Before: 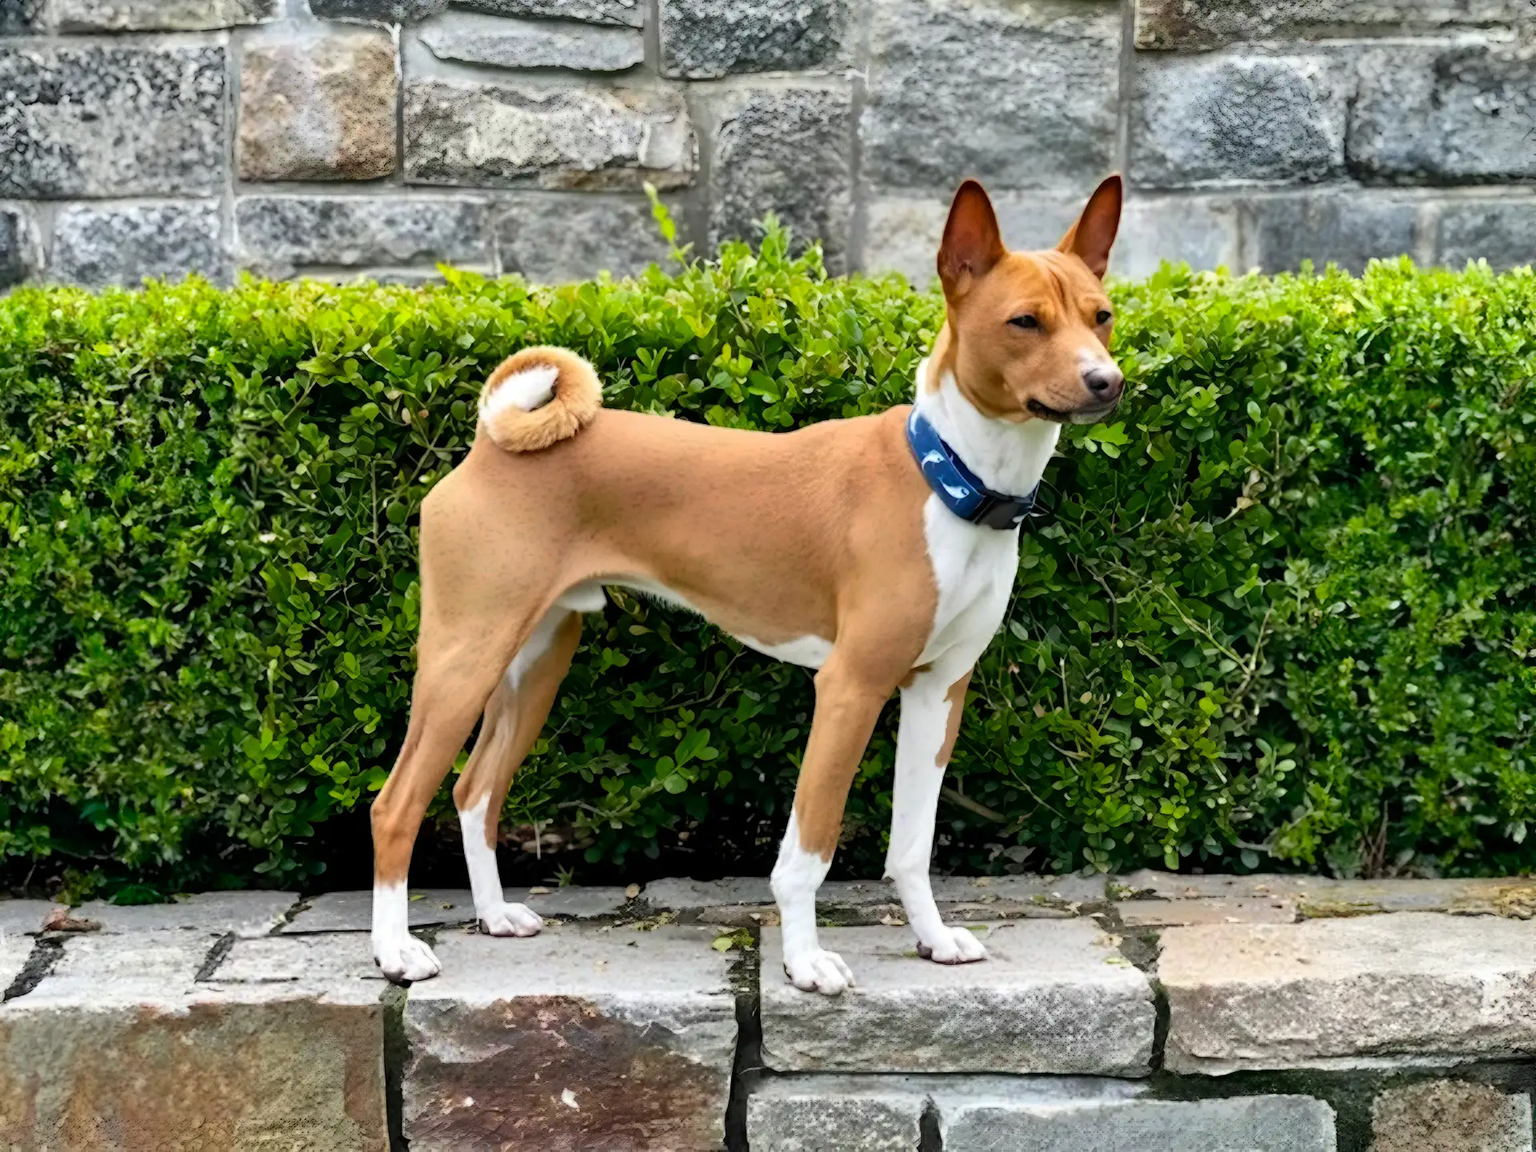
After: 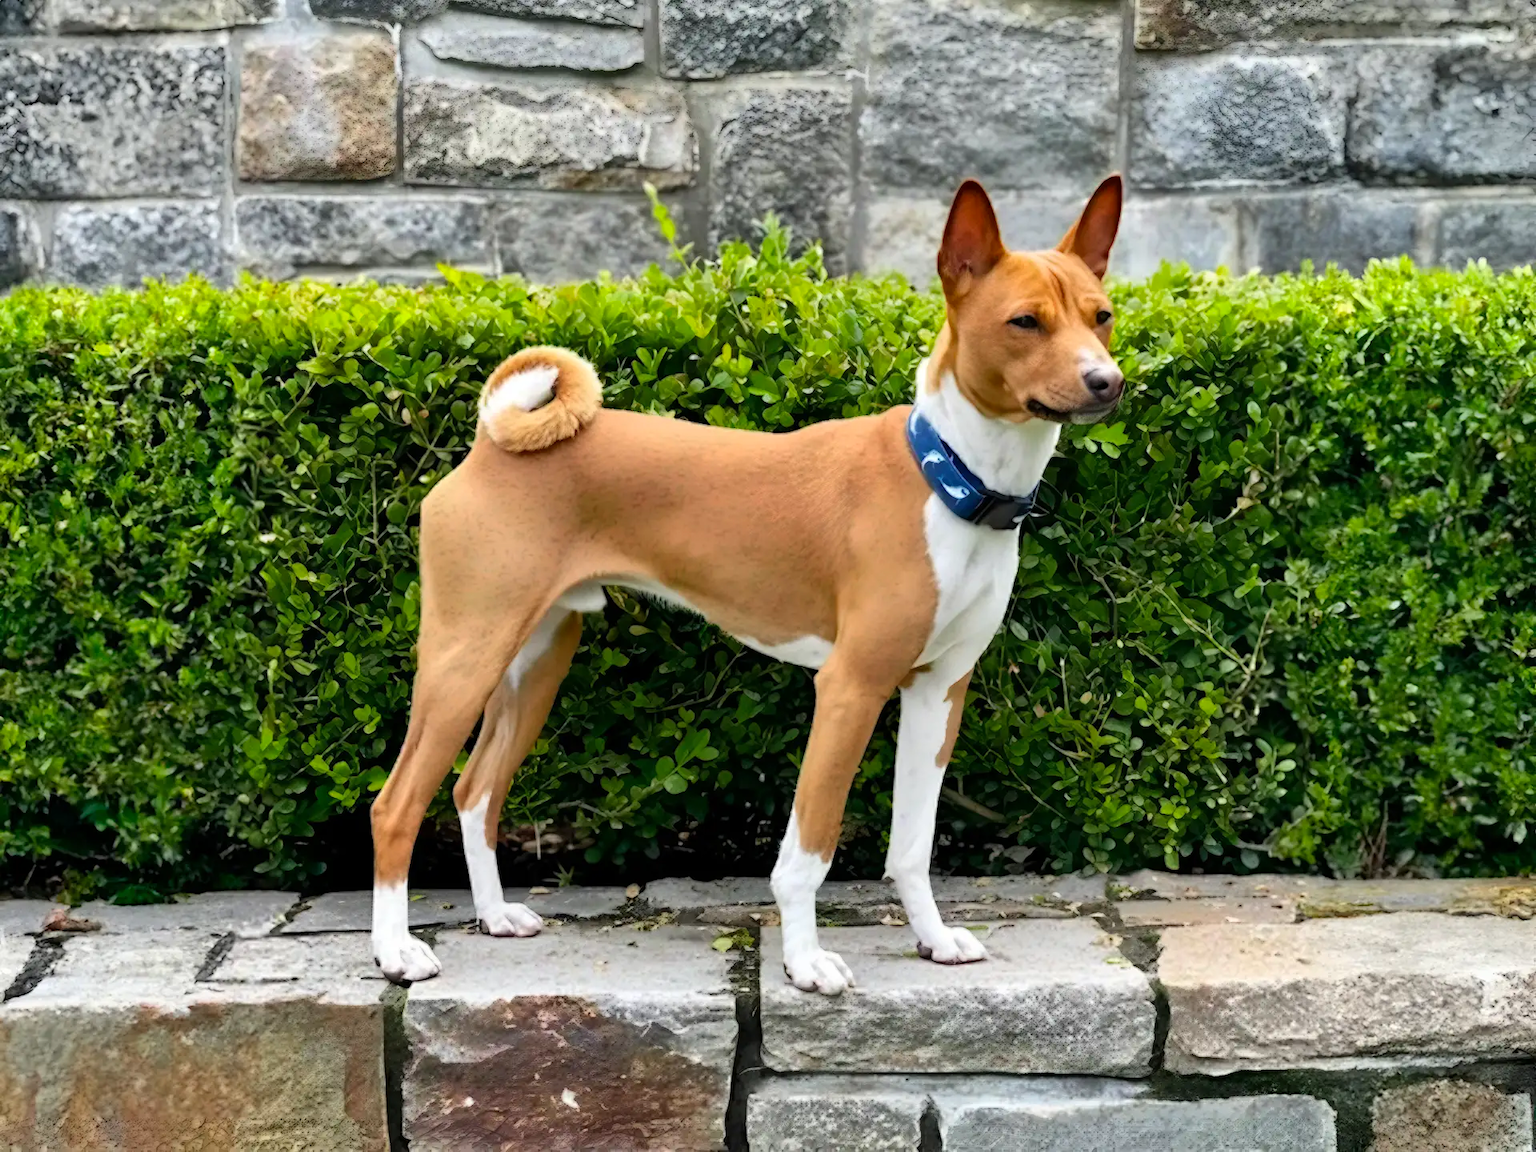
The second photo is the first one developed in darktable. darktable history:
color zones: curves: ch1 [(0, 0.525) (0.143, 0.556) (0.286, 0.52) (0.429, 0.5) (0.571, 0.5) (0.714, 0.5) (0.857, 0.503) (1, 0.525)]
